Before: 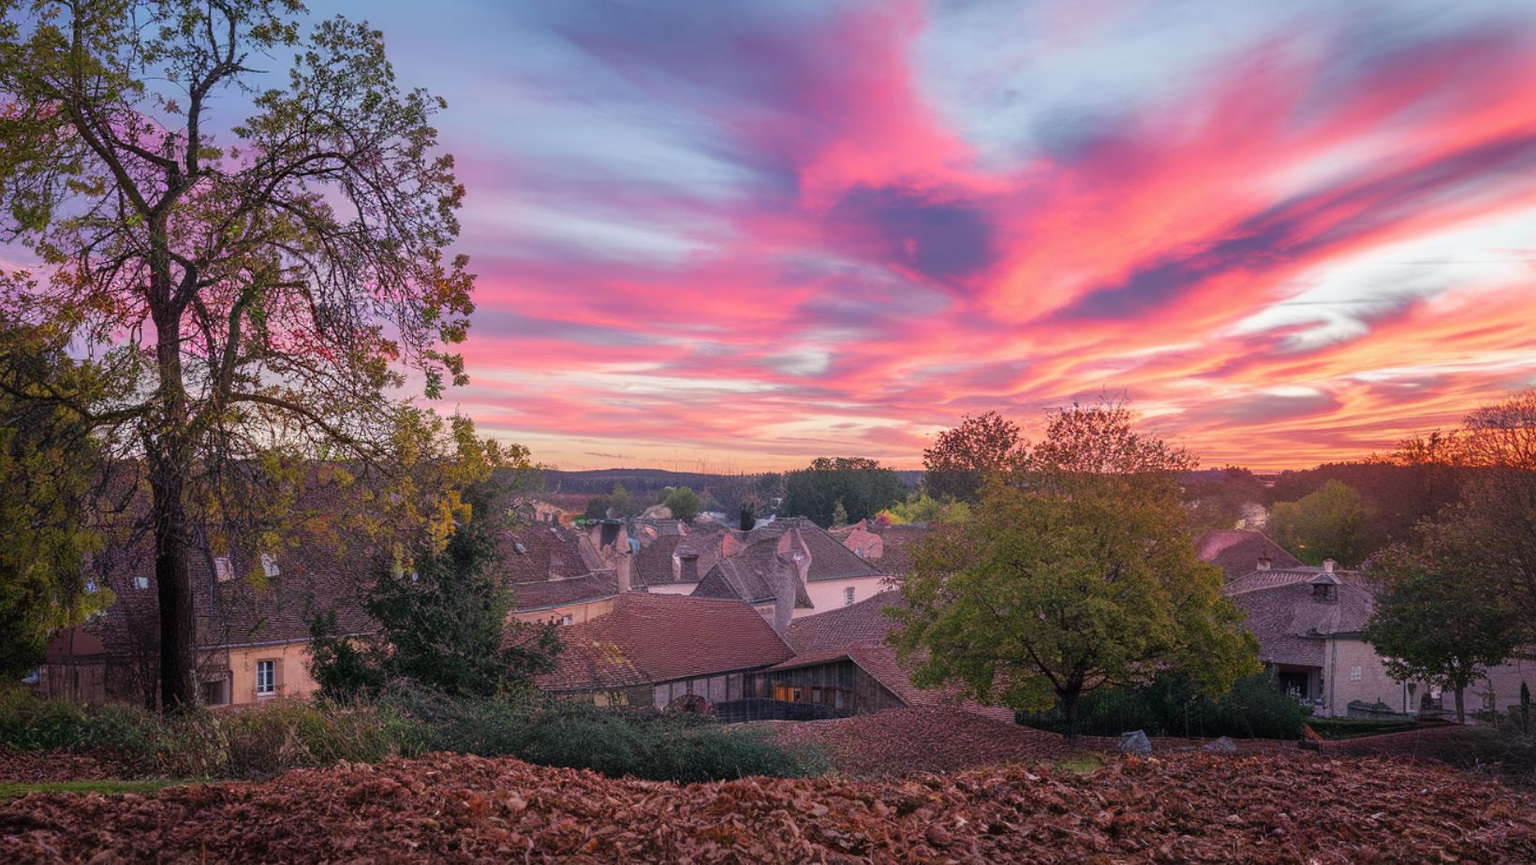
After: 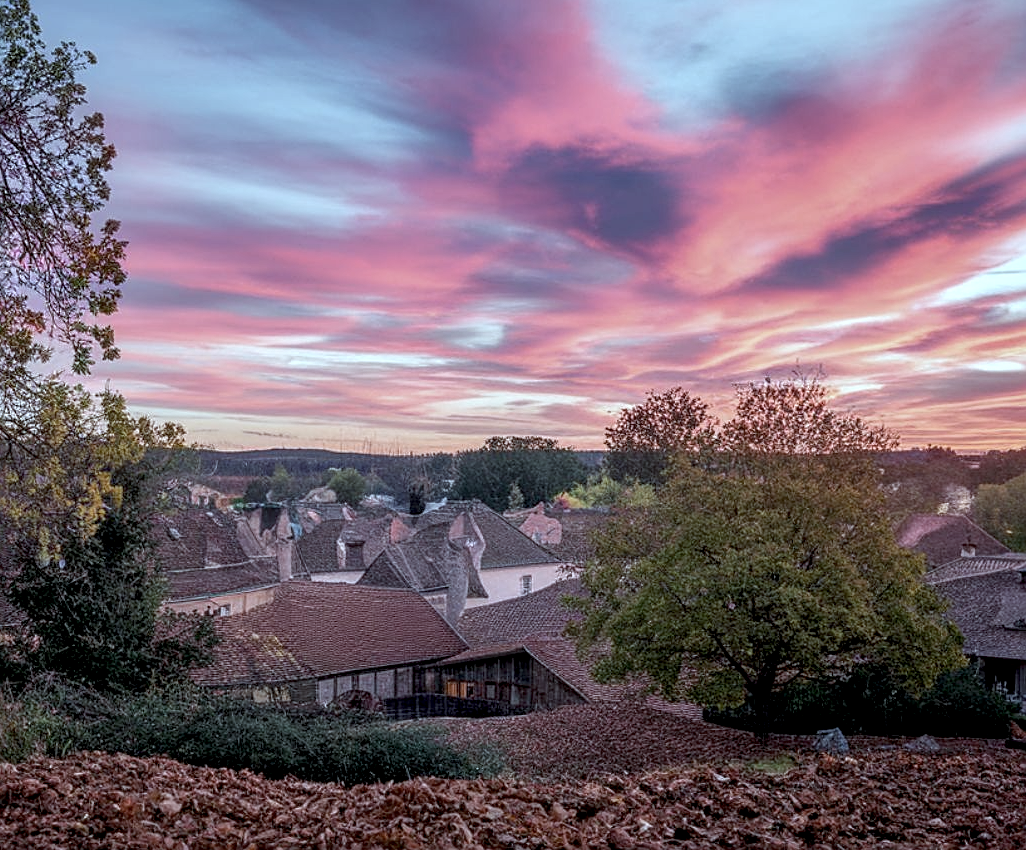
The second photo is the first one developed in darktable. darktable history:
color correction: highlights a* -12.59, highlights b* -17.3, saturation 0.702
local contrast: detail 130%
crop and rotate: left 23.234%, top 5.636%, right 14.192%, bottom 2.277%
exposure: black level correction 0.01, exposure 0.015 EV, compensate highlight preservation false
sharpen: on, module defaults
